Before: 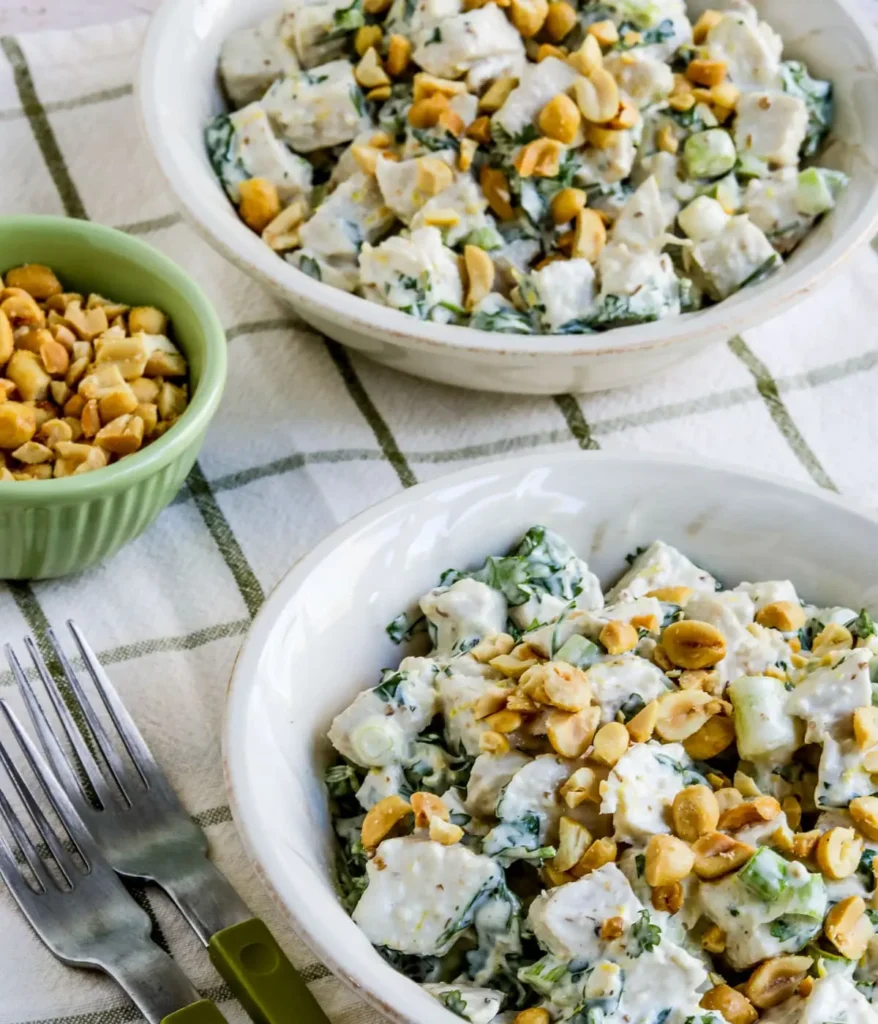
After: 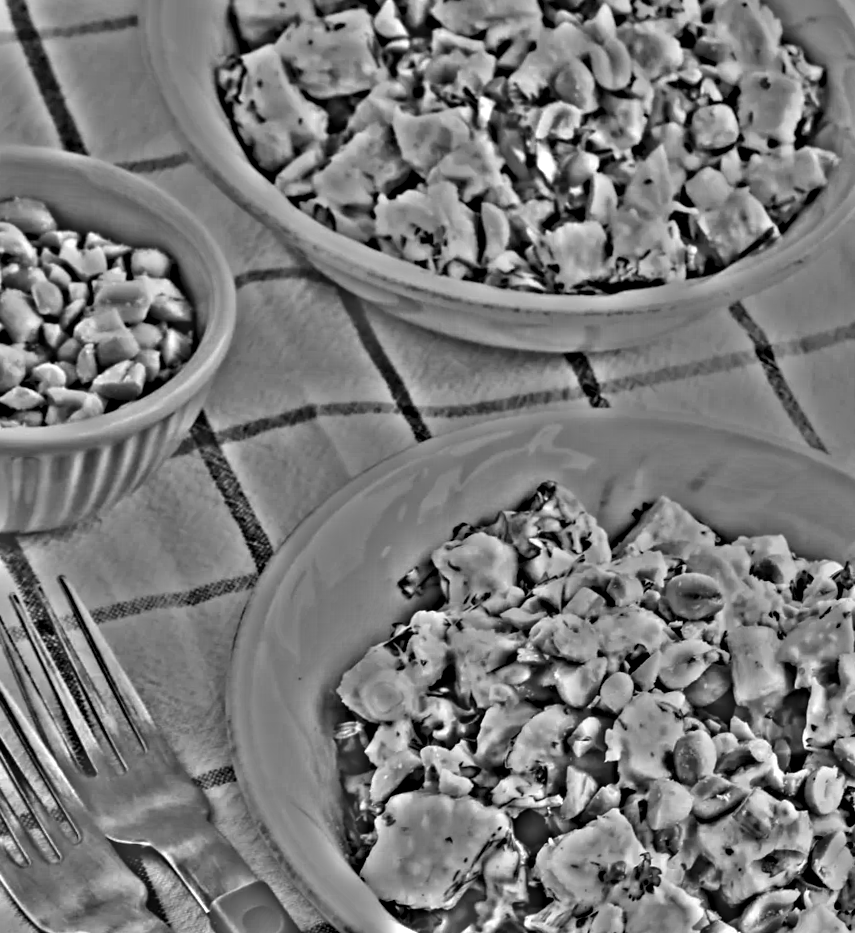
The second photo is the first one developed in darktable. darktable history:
rotate and perspective: rotation 0.679°, lens shift (horizontal) 0.136, crop left 0.009, crop right 0.991, crop top 0.078, crop bottom 0.95
exposure: black level correction -0.015, exposure -0.5 EV, compensate highlight preservation false
highpass: on, module defaults
crop: left 1.743%, right 0.268%, bottom 2.011%
